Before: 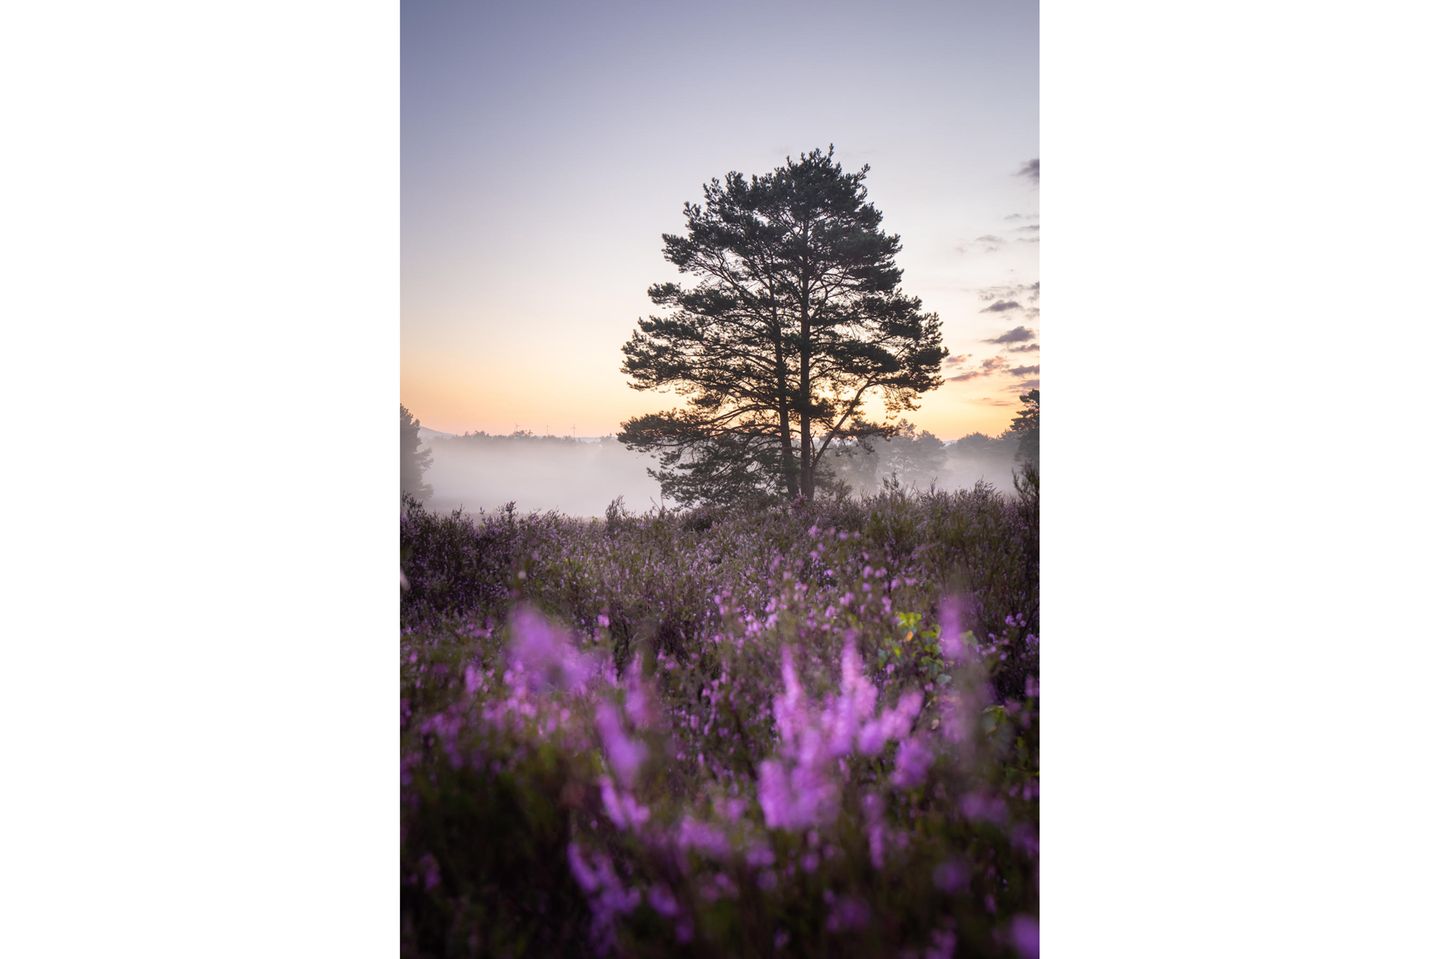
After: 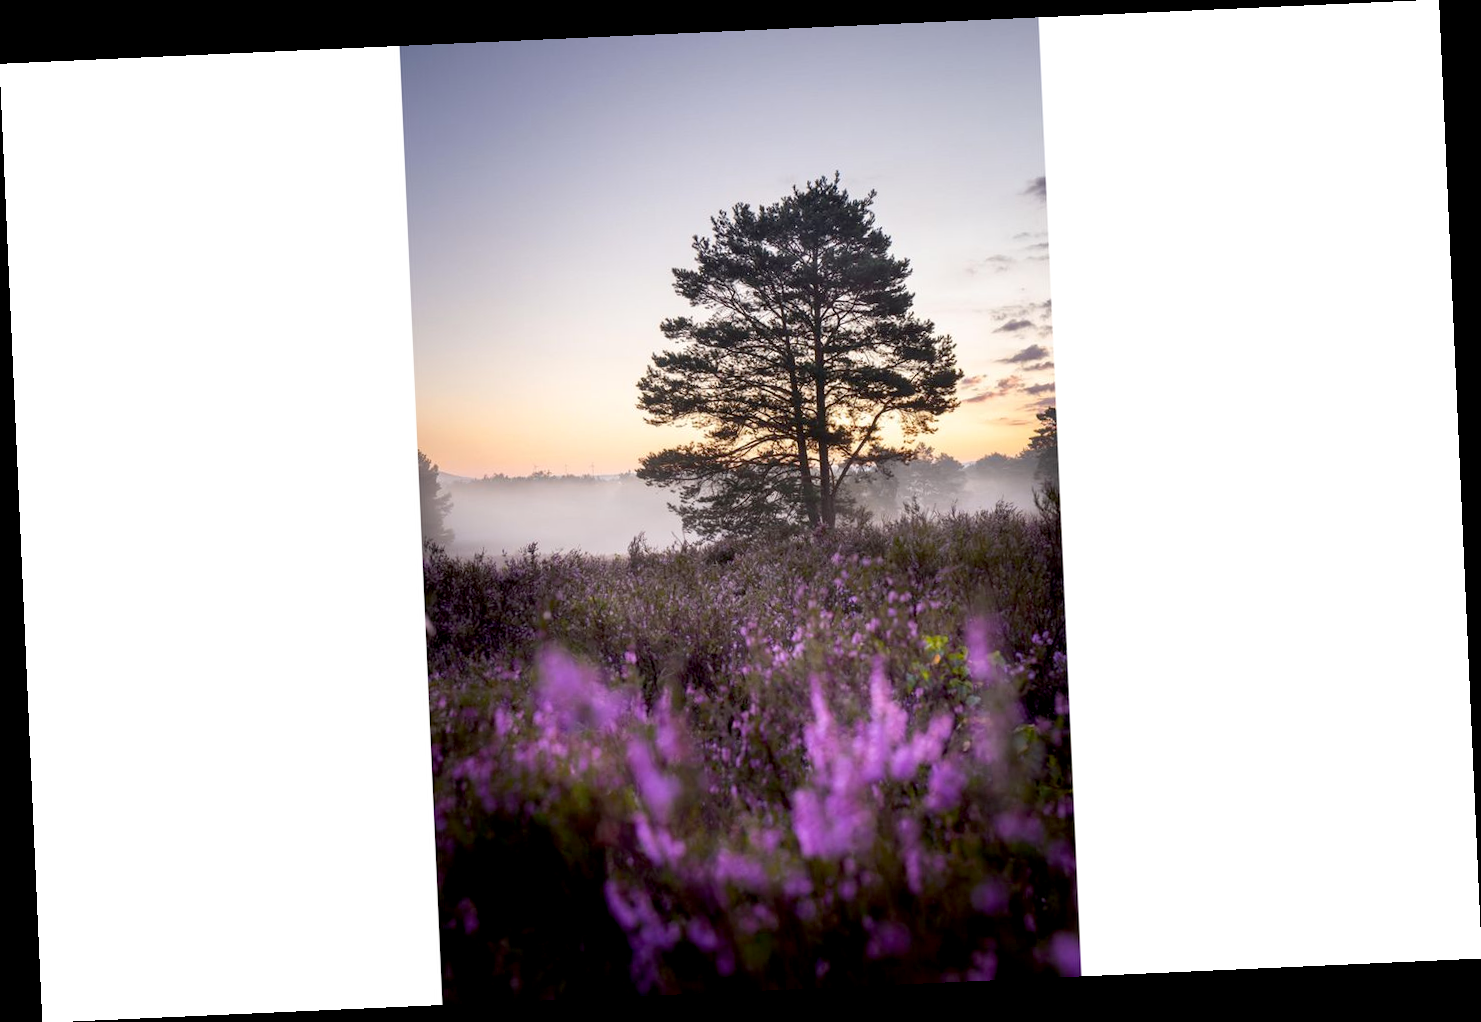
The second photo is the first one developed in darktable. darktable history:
exposure: black level correction 0.009, exposure 0.014 EV, compensate highlight preservation false
rotate and perspective: rotation -2.56°, automatic cropping off
